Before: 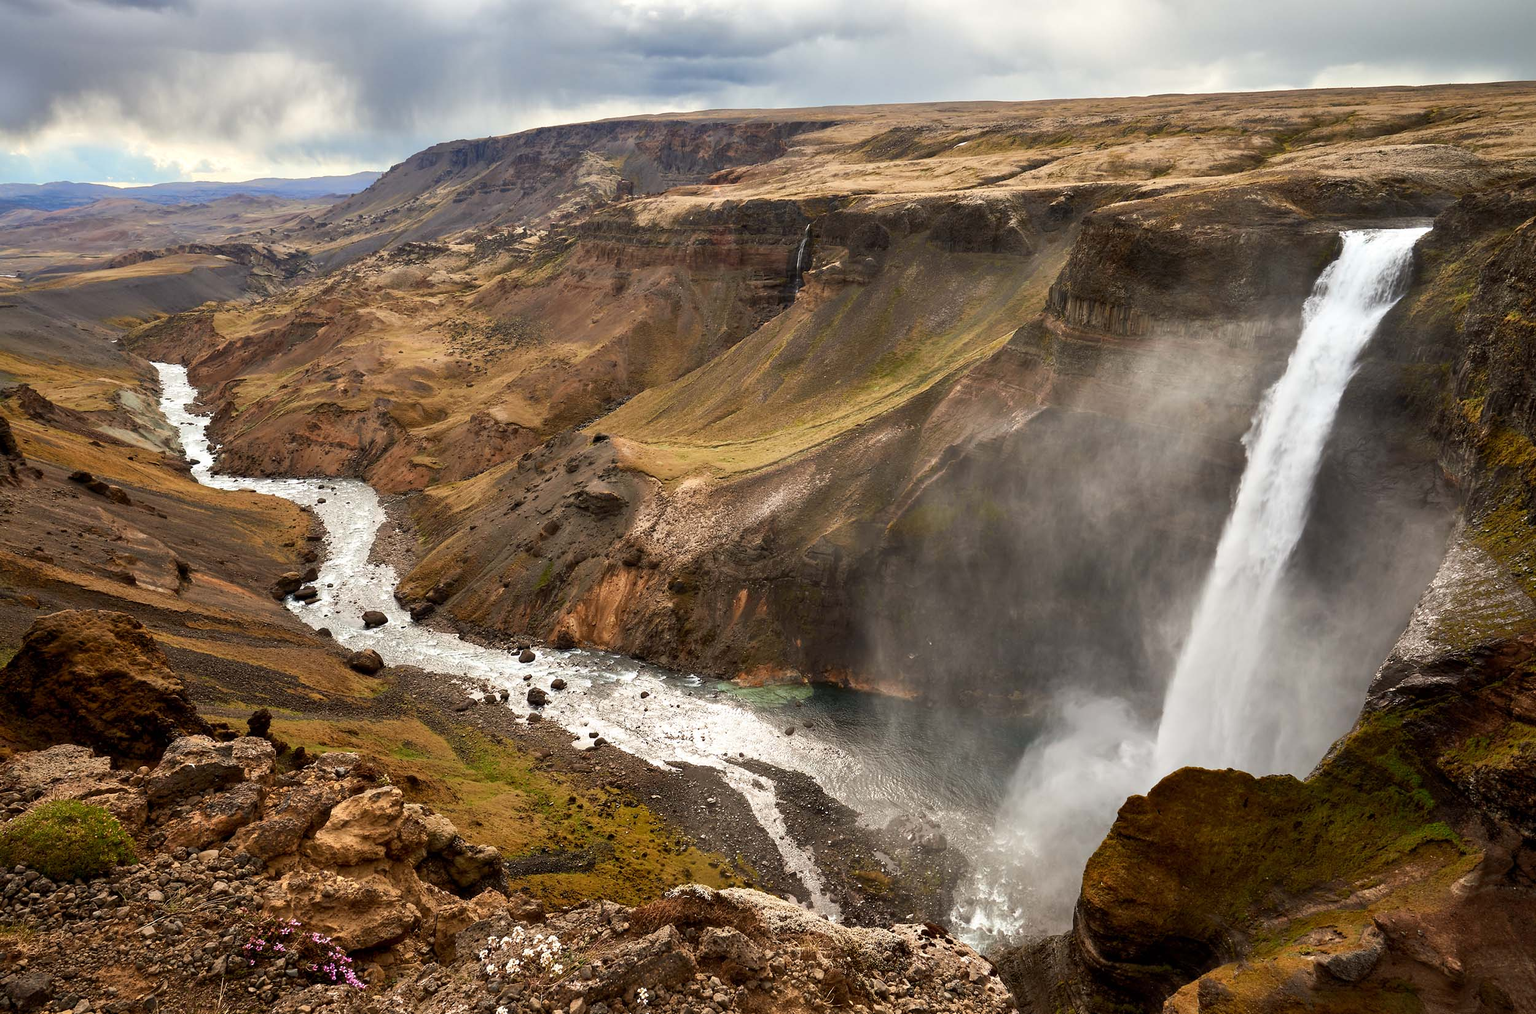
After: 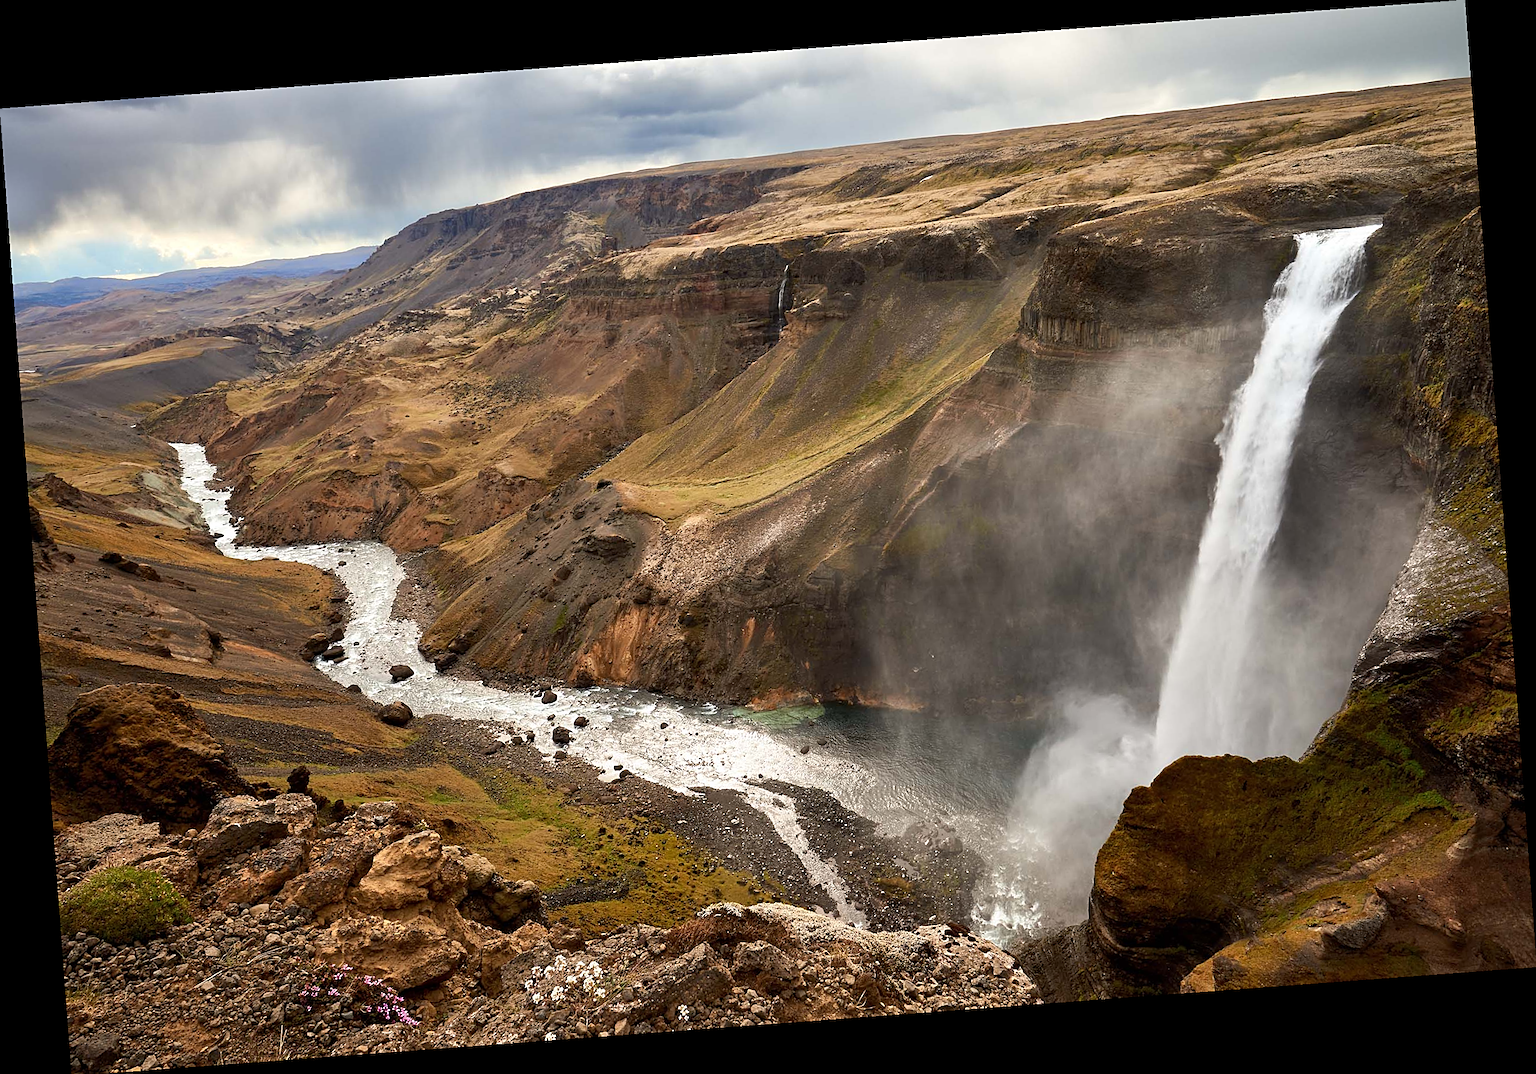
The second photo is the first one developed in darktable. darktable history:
rotate and perspective: rotation -4.25°, automatic cropping off
exposure: compensate highlight preservation false
sharpen: on, module defaults
